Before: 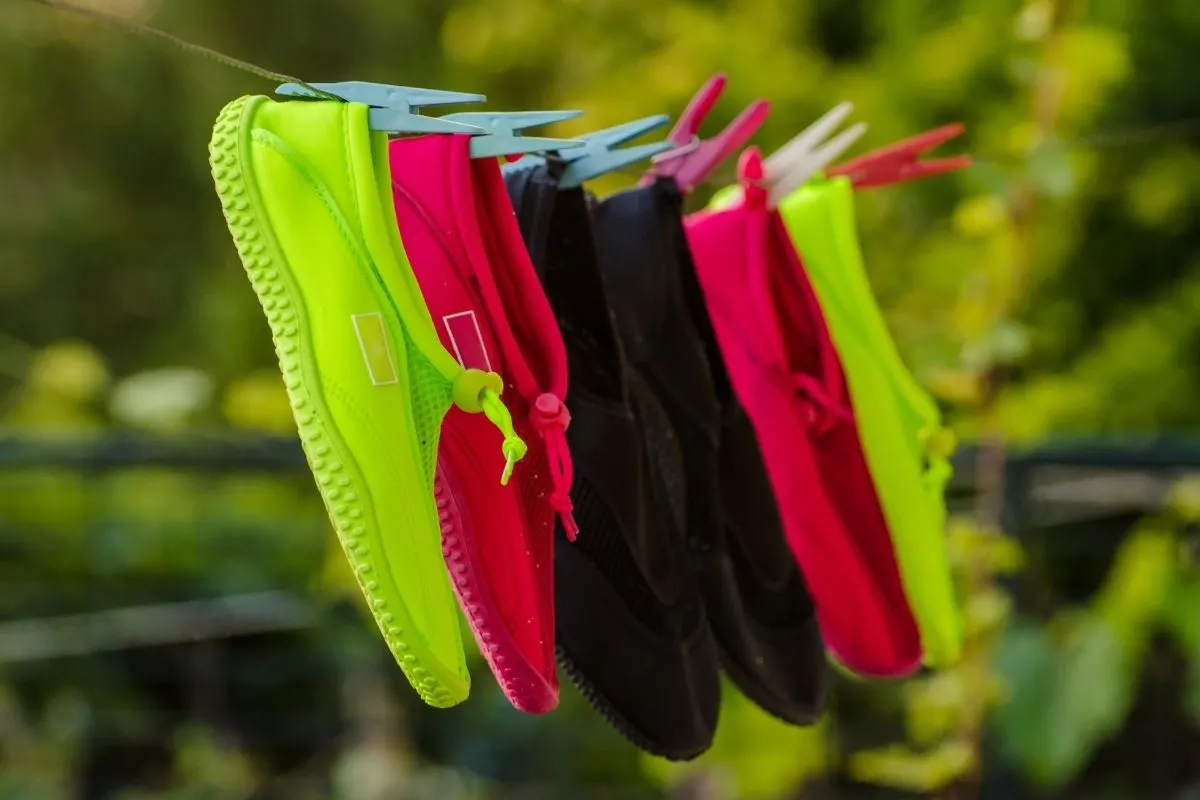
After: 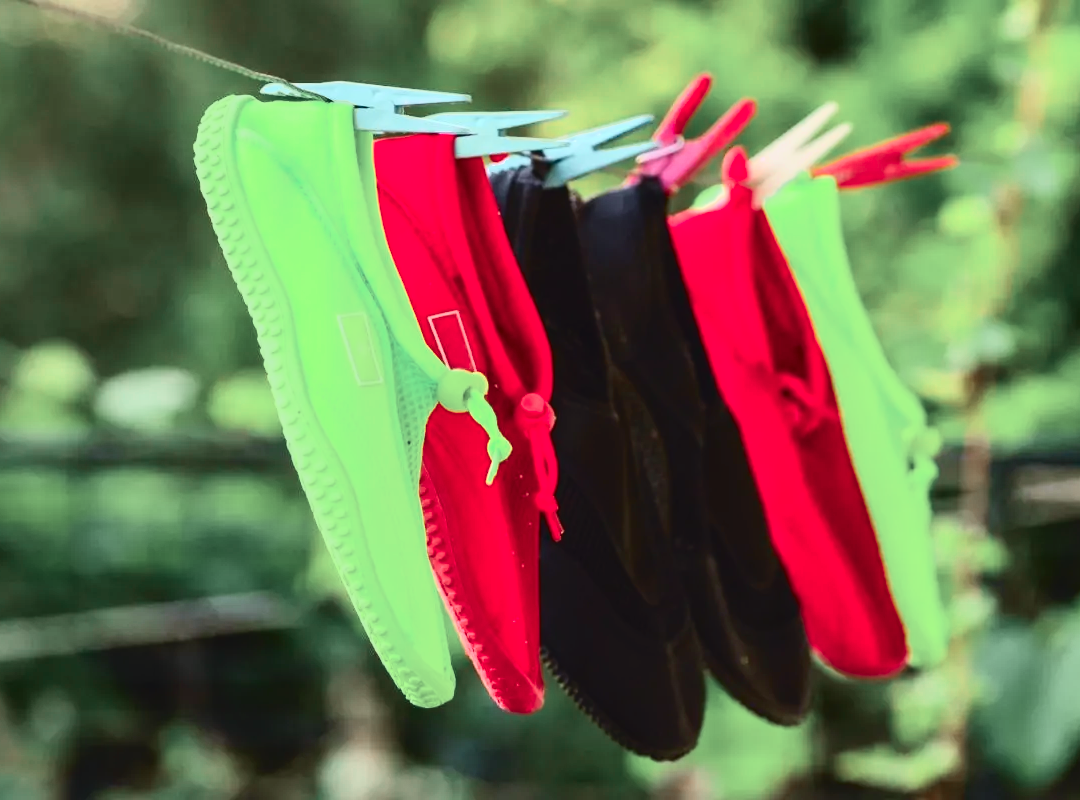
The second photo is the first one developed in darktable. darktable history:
crop and rotate: left 1.332%, right 8.622%
contrast brightness saturation: contrast 0.196, brightness 0.169, saturation 0.216
tone curve: curves: ch0 [(0, 0.039) (0.104, 0.094) (0.285, 0.301) (0.673, 0.796) (0.845, 0.932) (0.994, 0.971)]; ch1 [(0, 0) (0.356, 0.385) (0.424, 0.405) (0.498, 0.502) (0.586, 0.57) (0.657, 0.642) (1, 1)]; ch2 [(0, 0) (0.424, 0.438) (0.46, 0.453) (0.515, 0.505) (0.557, 0.57) (0.612, 0.583) (0.722, 0.67) (1, 1)], color space Lab, independent channels, preserve colors none
color zones: curves: ch0 [(0, 0.466) (0.128, 0.466) (0.25, 0.5) (0.375, 0.456) (0.5, 0.5) (0.625, 0.5) (0.737, 0.652) (0.875, 0.5)]; ch1 [(0, 0.603) (0.125, 0.618) (0.261, 0.348) (0.372, 0.353) (0.497, 0.363) (0.611, 0.45) (0.731, 0.427) (0.875, 0.518) (0.998, 0.652)]; ch2 [(0, 0.559) (0.125, 0.451) (0.253, 0.564) (0.37, 0.578) (0.5, 0.466) (0.625, 0.471) (0.731, 0.471) (0.88, 0.485)]
